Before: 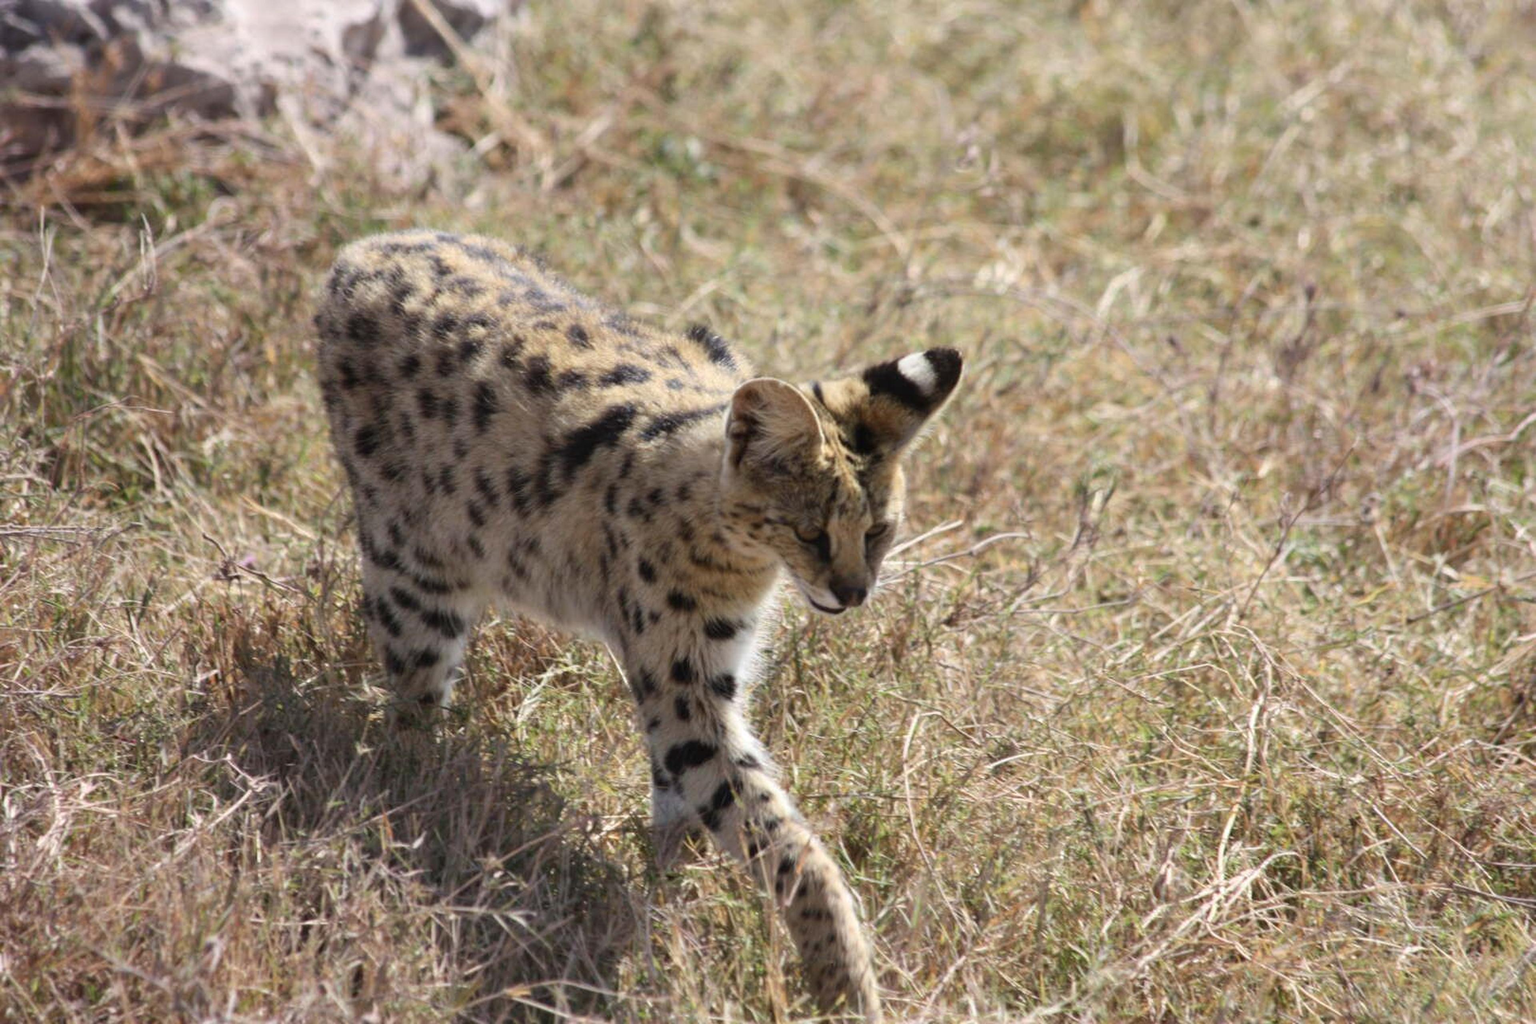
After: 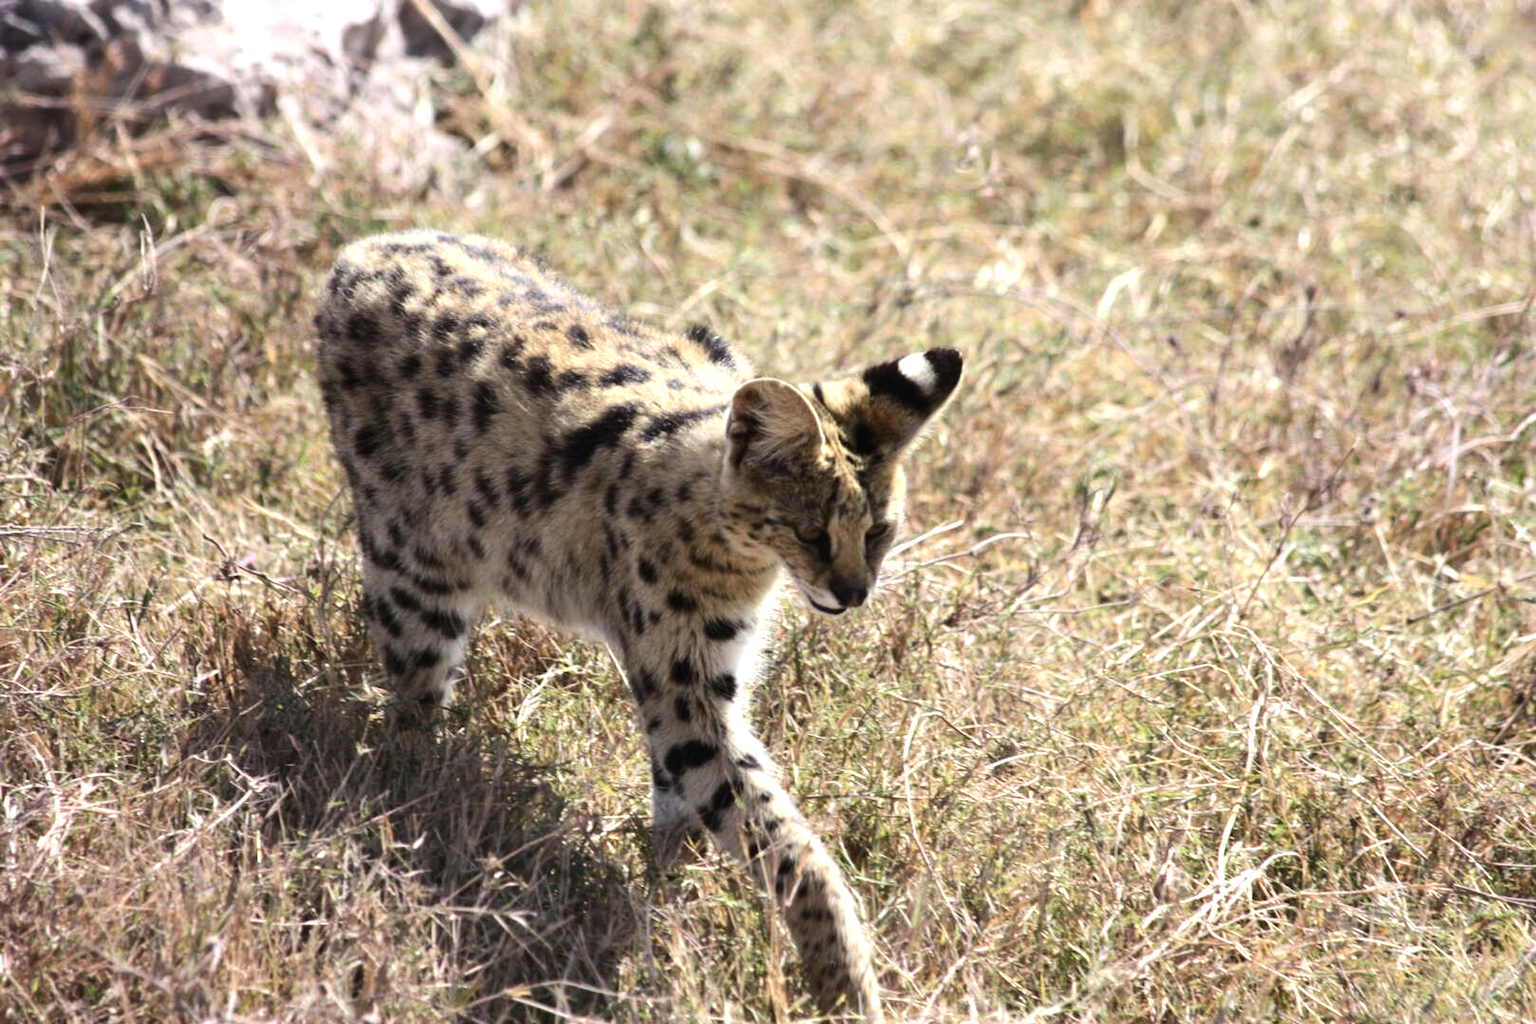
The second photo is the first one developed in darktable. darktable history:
tone equalizer: -8 EV -0.742 EV, -7 EV -0.716 EV, -6 EV -0.638 EV, -5 EV -0.369 EV, -3 EV 0.402 EV, -2 EV 0.6 EV, -1 EV 0.69 EV, +0 EV 0.727 EV, edges refinement/feathering 500, mask exposure compensation -1.57 EV, preserve details no
